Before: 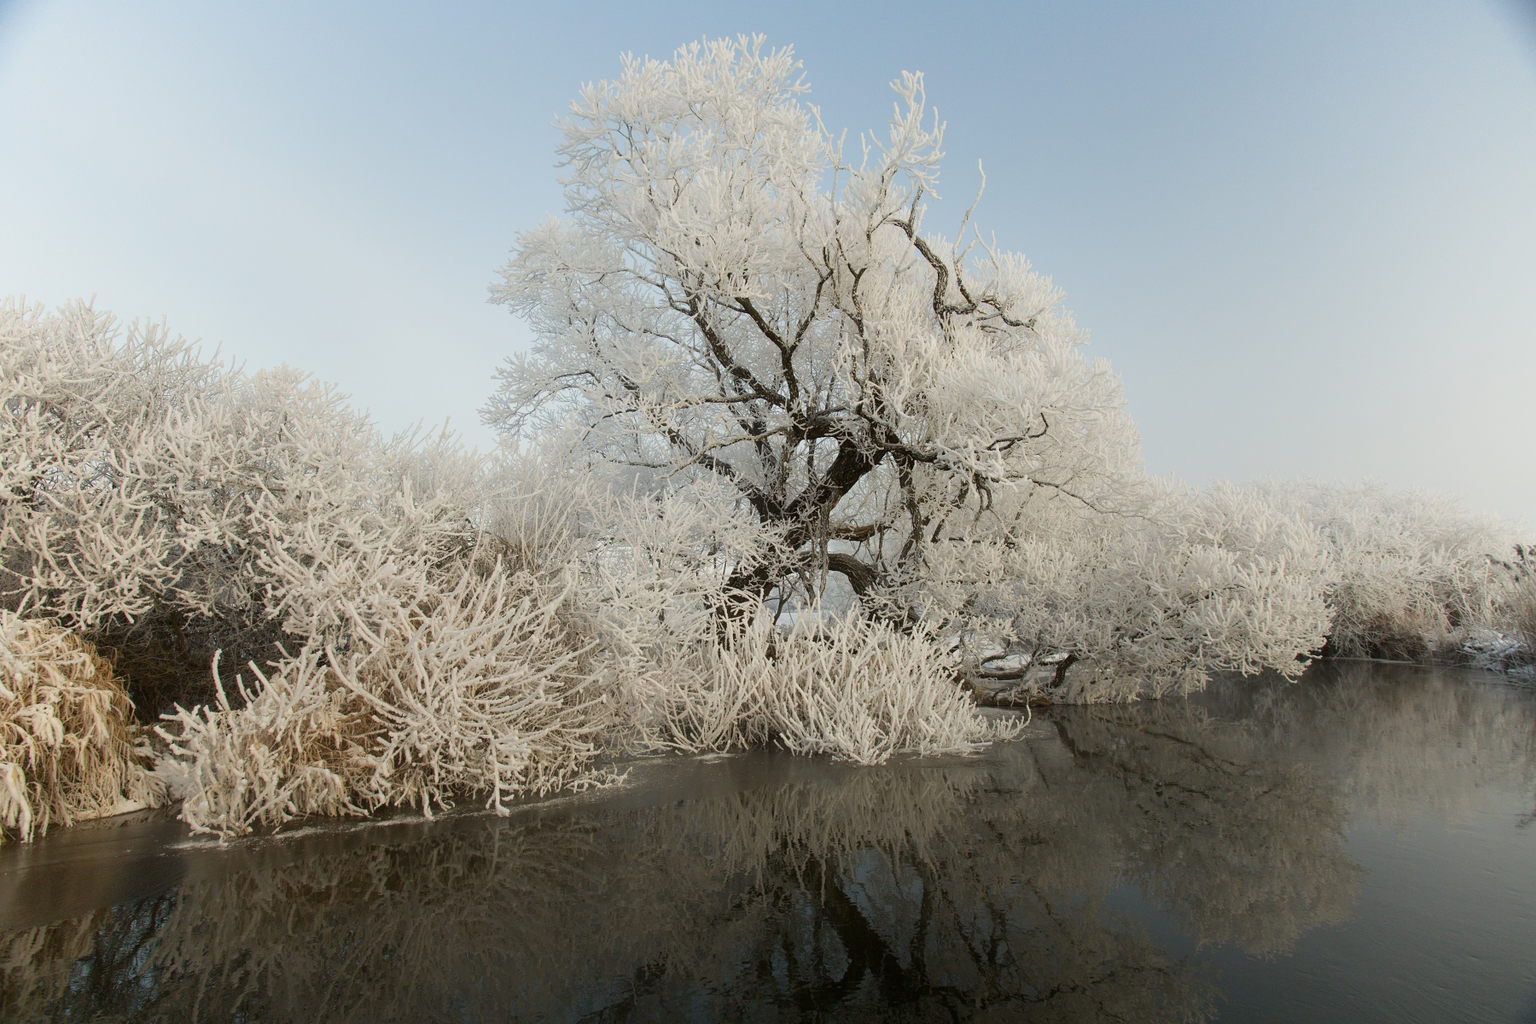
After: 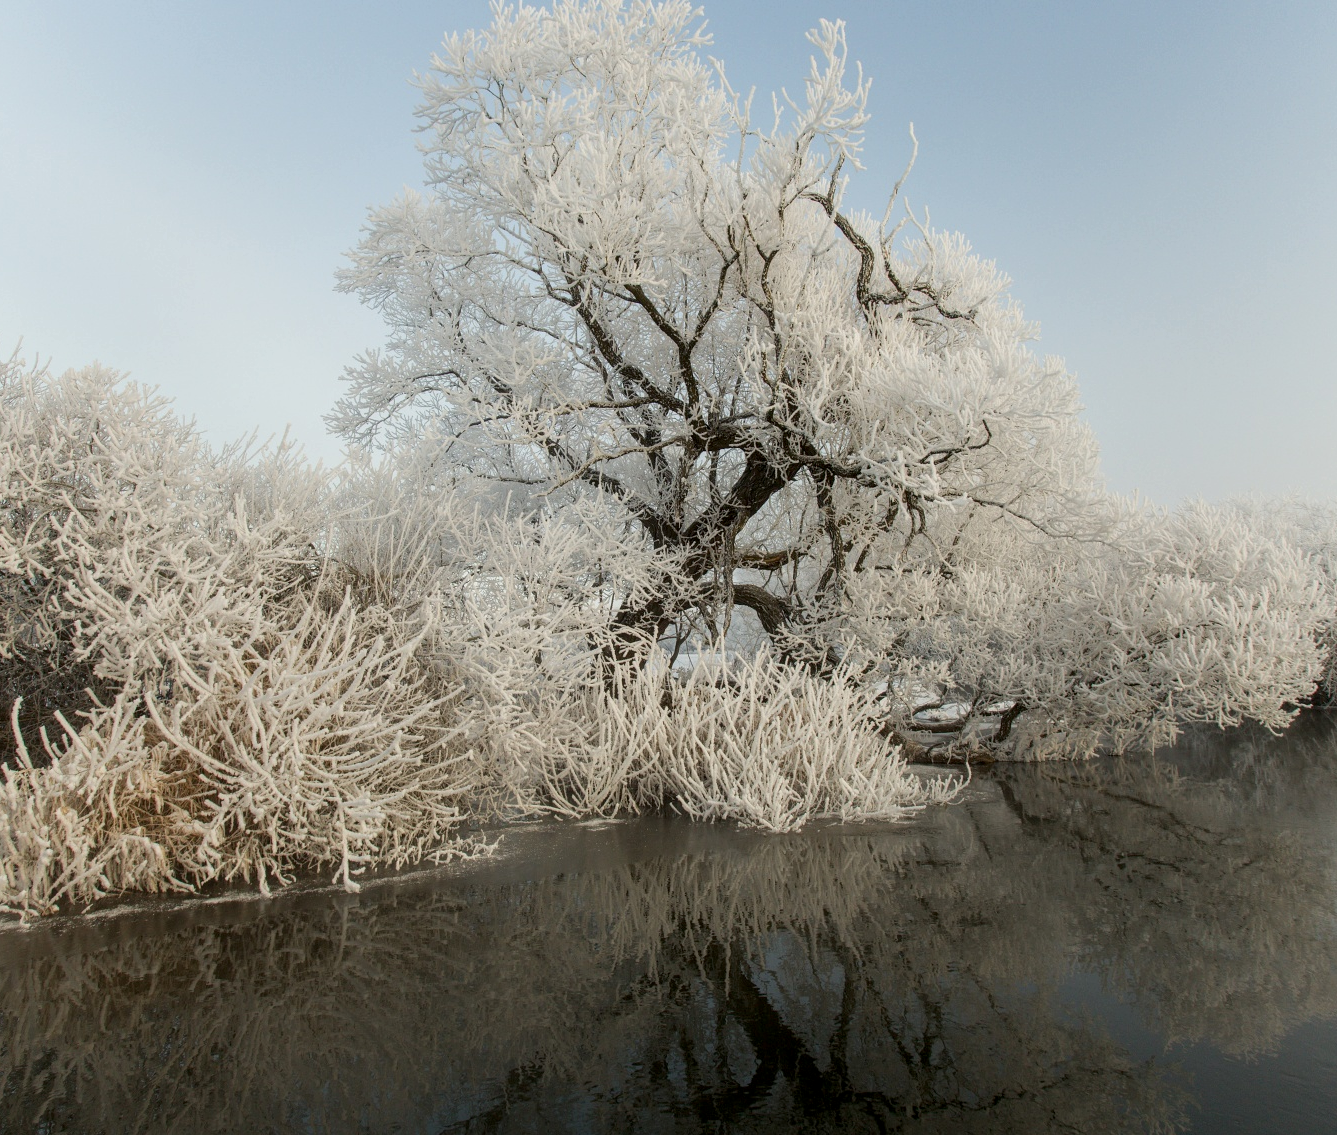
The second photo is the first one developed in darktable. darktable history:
crop and rotate: left 13.176%, top 5.383%, right 12.536%
local contrast: on, module defaults
exposure: compensate highlight preservation false
